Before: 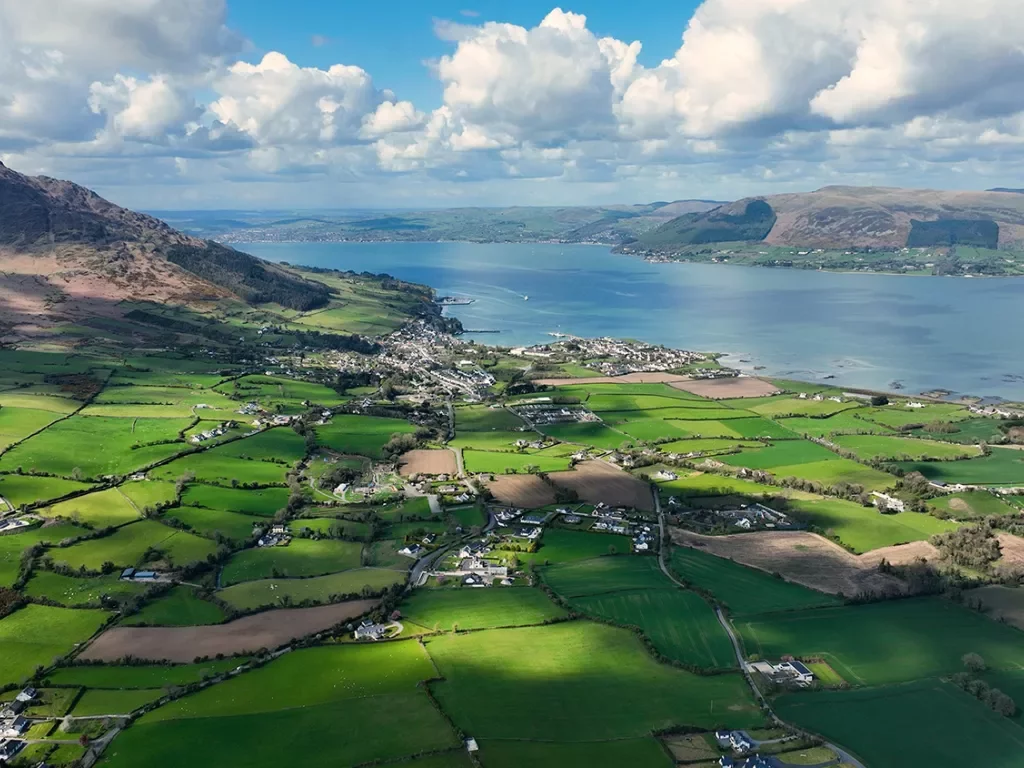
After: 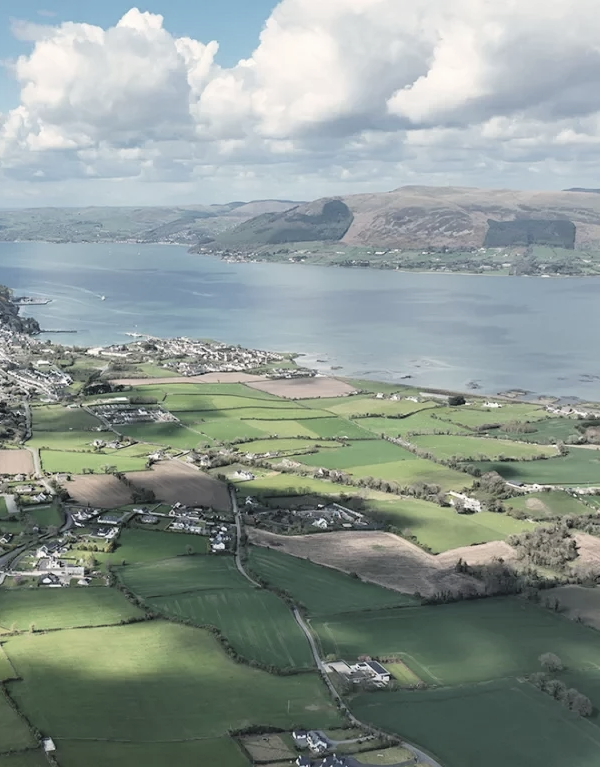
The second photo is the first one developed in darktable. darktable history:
crop: left 41.402%
contrast brightness saturation: brightness 0.18, saturation -0.5
